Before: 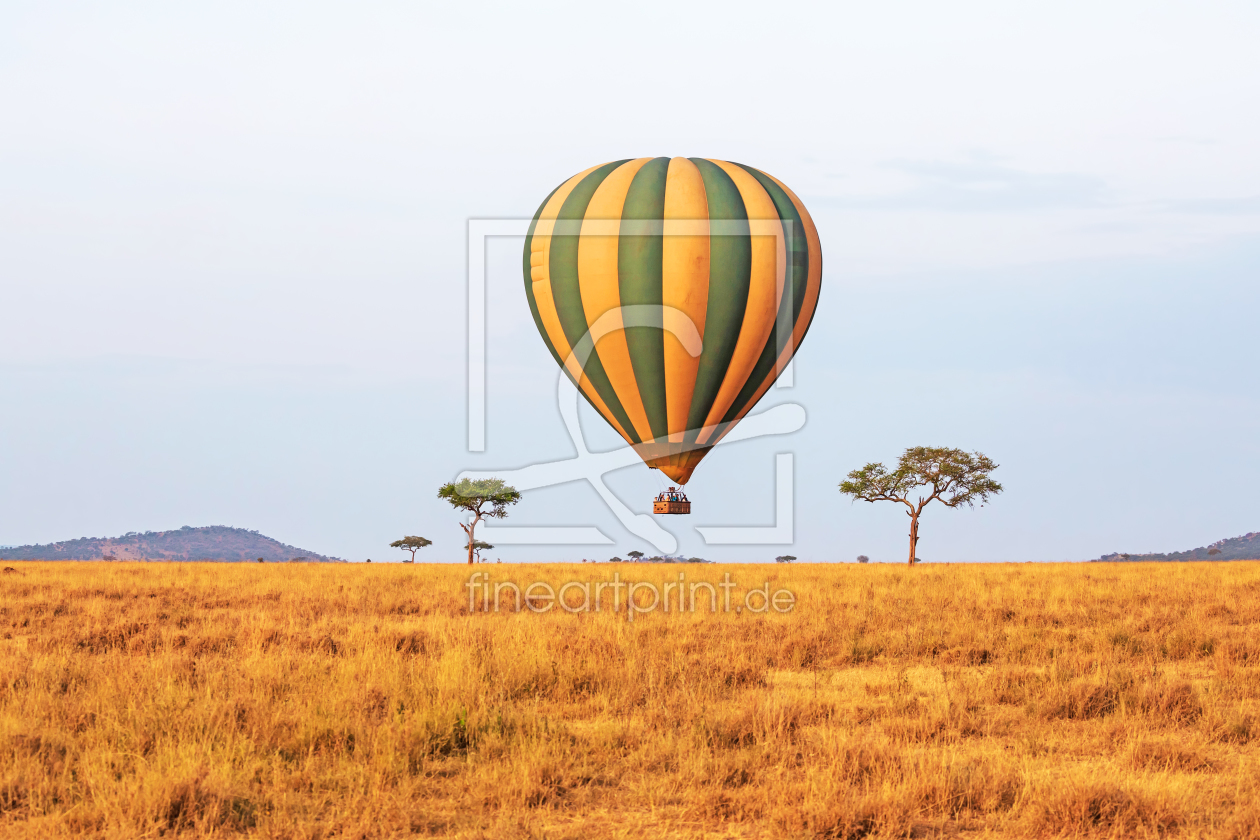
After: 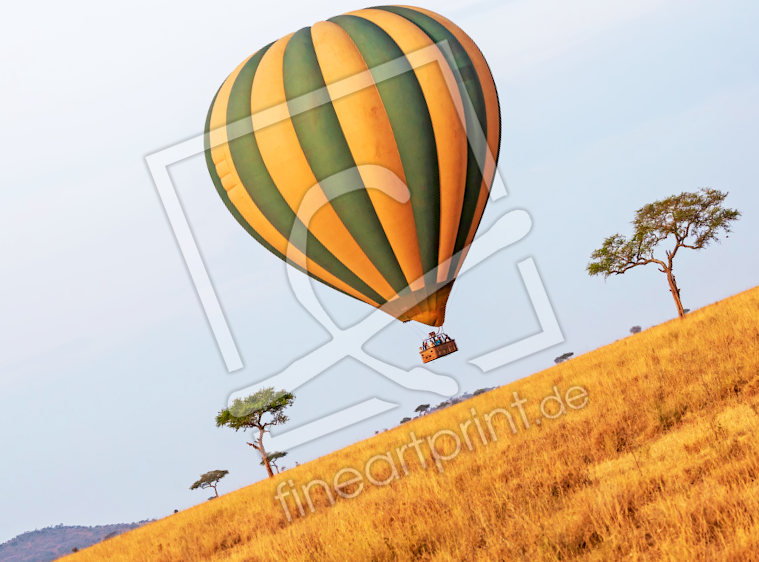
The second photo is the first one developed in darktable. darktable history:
crop and rotate: angle 21.36°, left 6.935%, right 4.005%, bottom 1.089%
exposure: black level correction 0.009, compensate highlight preservation false
